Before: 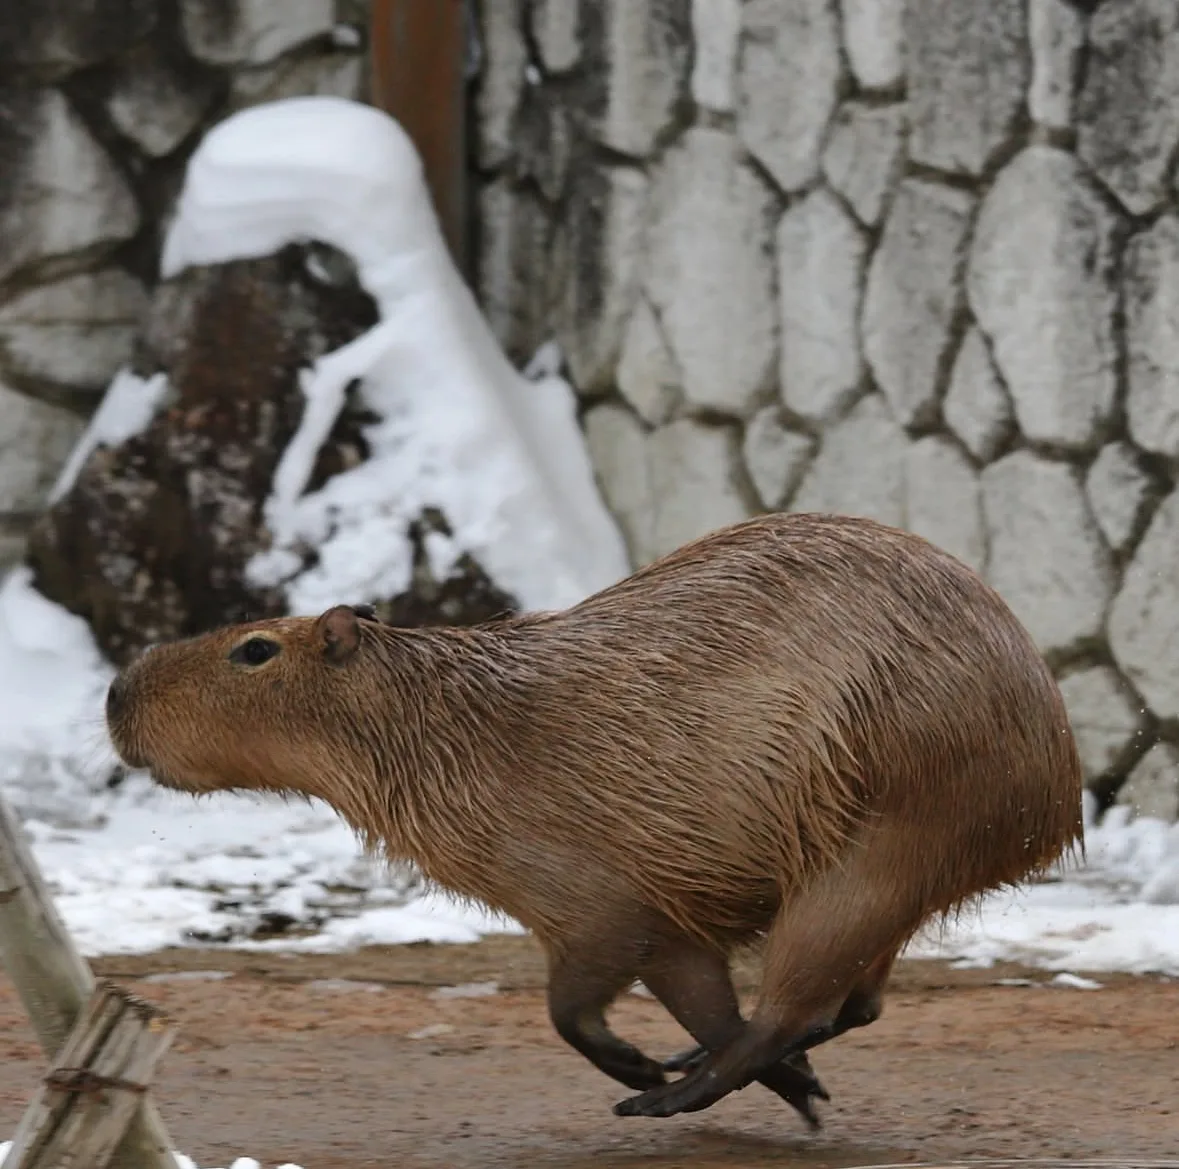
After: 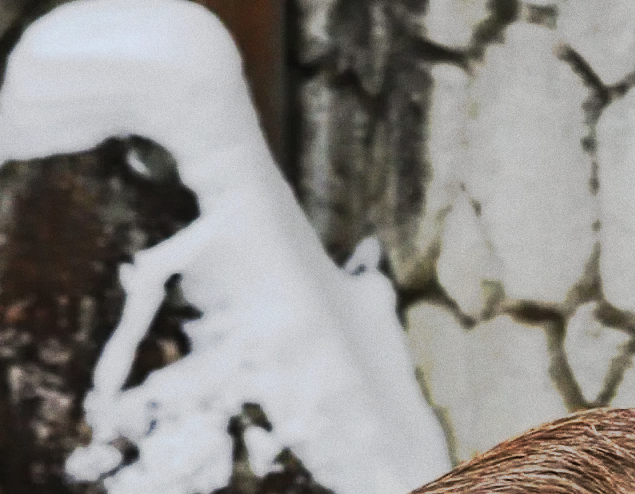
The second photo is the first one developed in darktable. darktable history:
tone curve: curves: ch0 [(0, 0) (0.003, 0.015) (0.011, 0.019) (0.025, 0.025) (0.044, 0.039) (0.069, 0.053) (0.1, 0.076) (0.136, 0.107) (0.177, 0.143) (0.224, 0.19) (0.277, 0.253) (0.335, 0.32) (0.399, 0.412) (0.468, 0.524) (0.543, 0.668) (0.623, 0.717) (0.709, 0.769) (0.801, 0.82) (0.898, 0.865) (1, 1)], preserve colors none
crop: left 15.306%, top 9.065%, right 30.789%, bottom 48.638%
grain: coarseness 0.47 ISO
